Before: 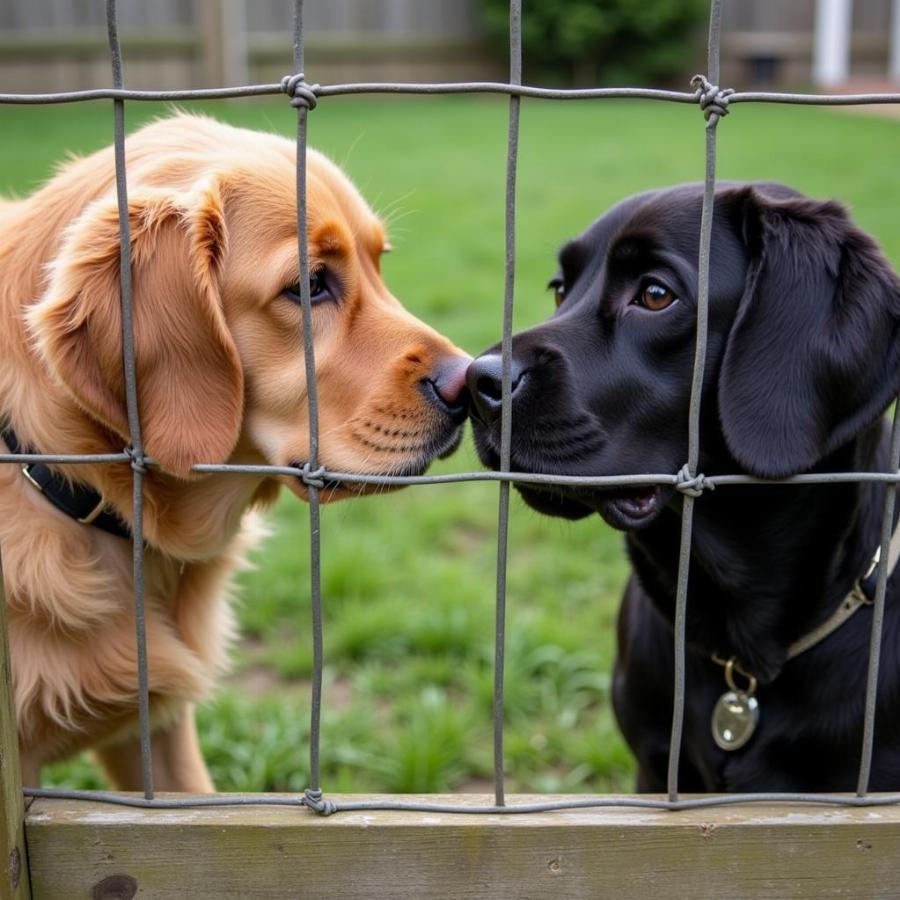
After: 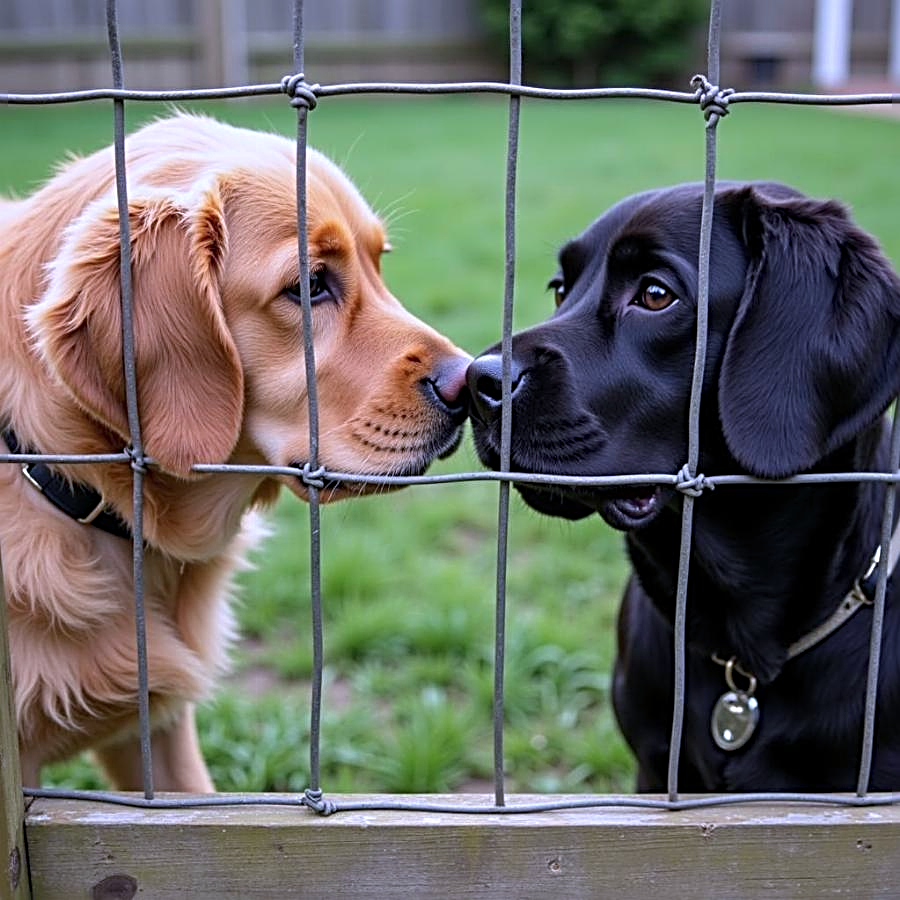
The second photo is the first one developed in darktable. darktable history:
sharpen: radius 3.04, amount 0.767
color calibration: illuminant as shot in camera, x 0.379, y 0.397, temperature 4139.19 K
